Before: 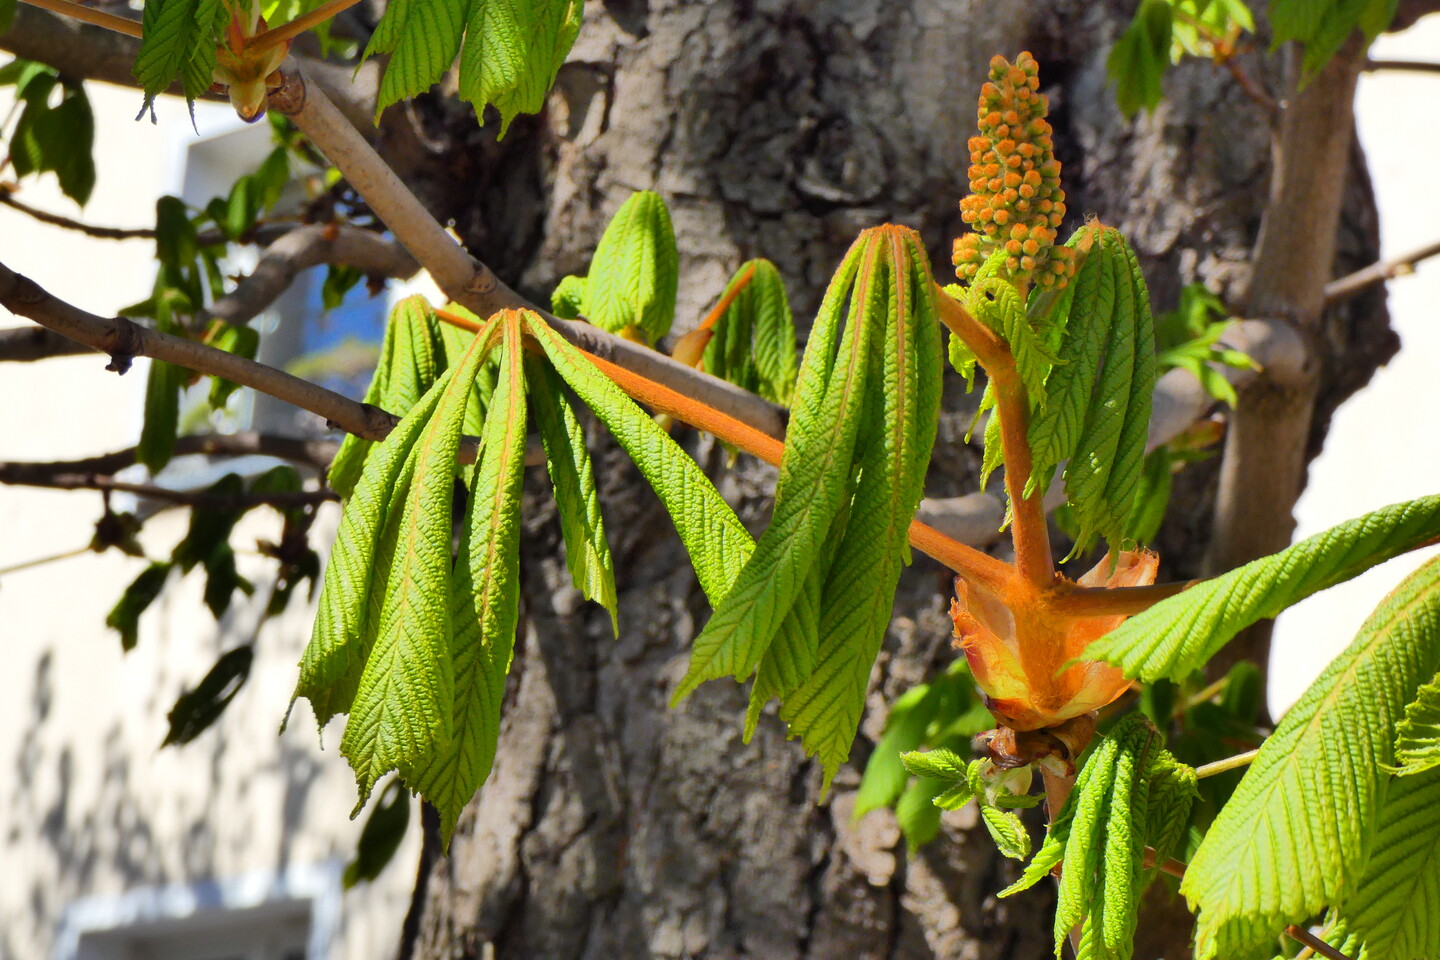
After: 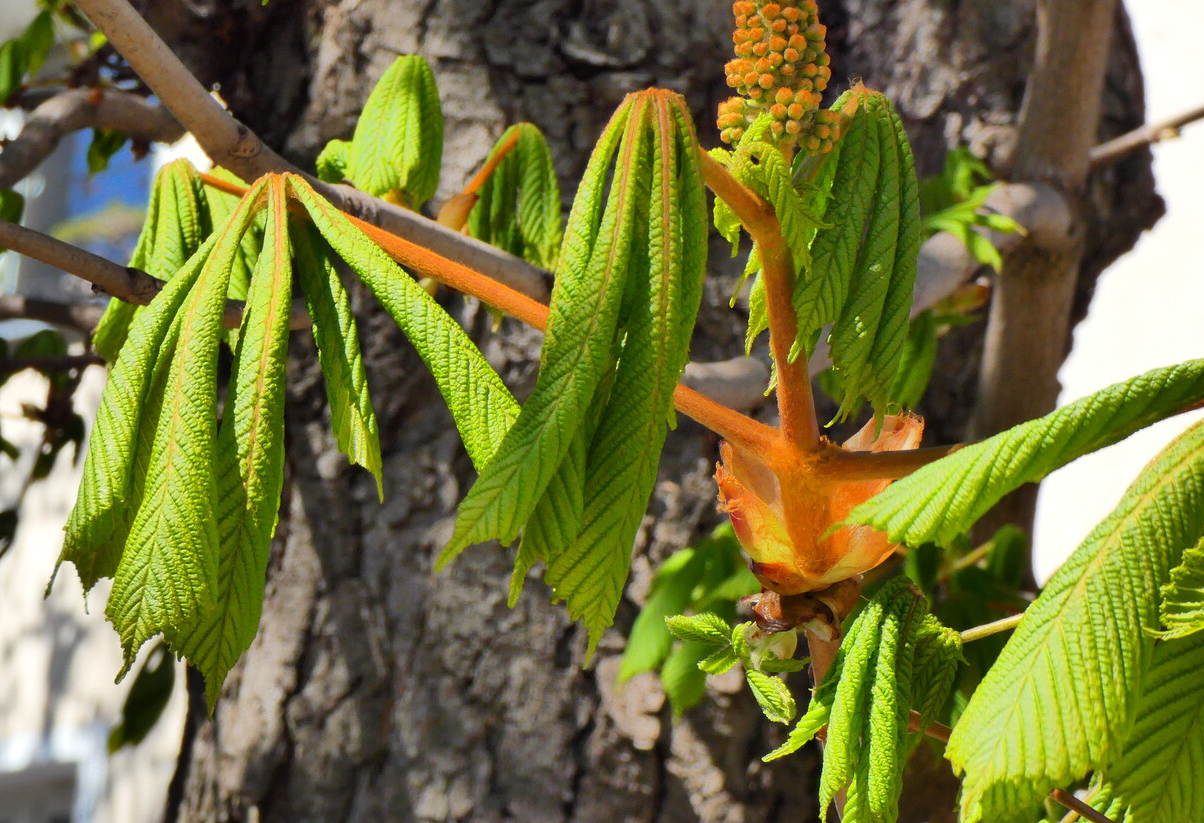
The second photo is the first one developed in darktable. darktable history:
crop: left 16.382%, top 14.249%
